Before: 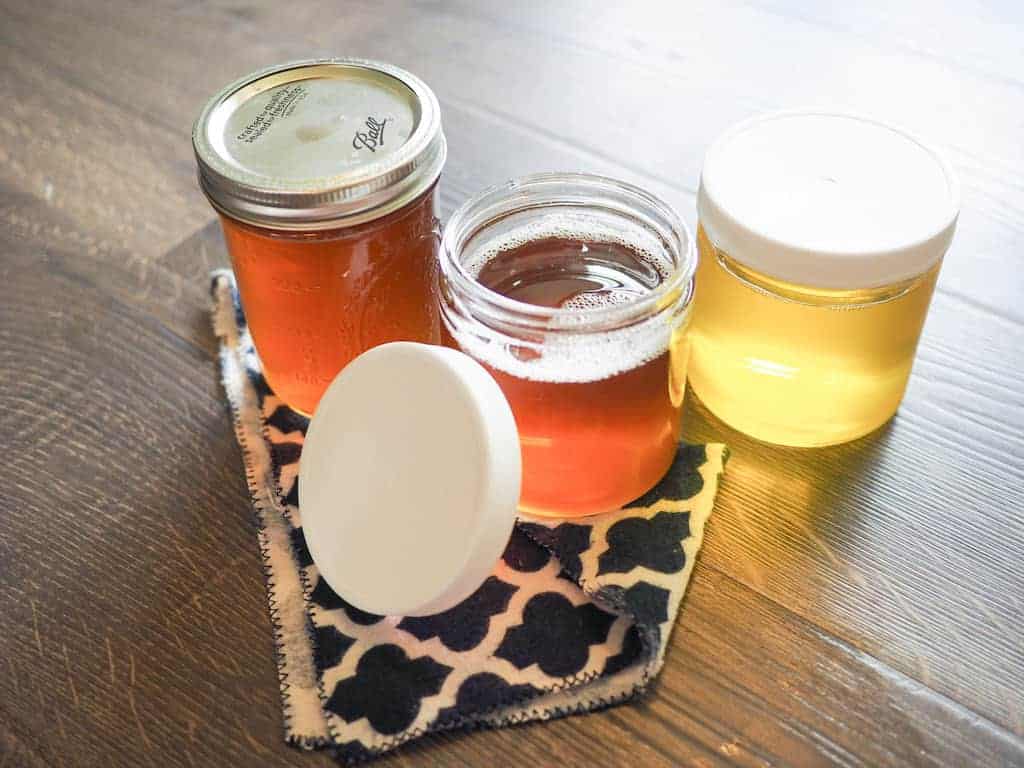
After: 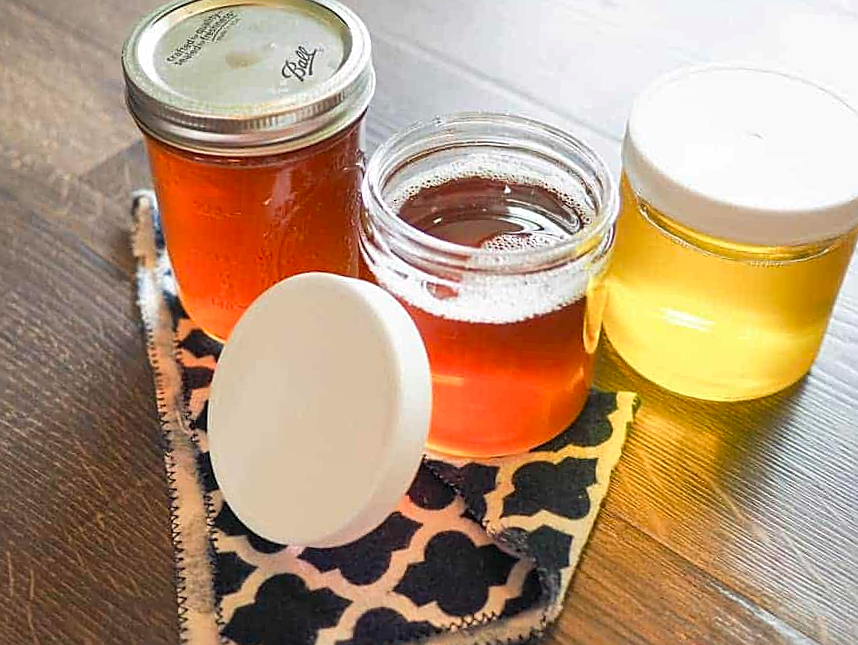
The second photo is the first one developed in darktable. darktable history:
crop and rotate: angle -3.27°, left 5.276%, top 5.166%, right 4.605%, bottom 4.458%
shadows and highlights: shadows 37.84, highlights -27.74, soften with gaussian
sharpen: on, module defaults
